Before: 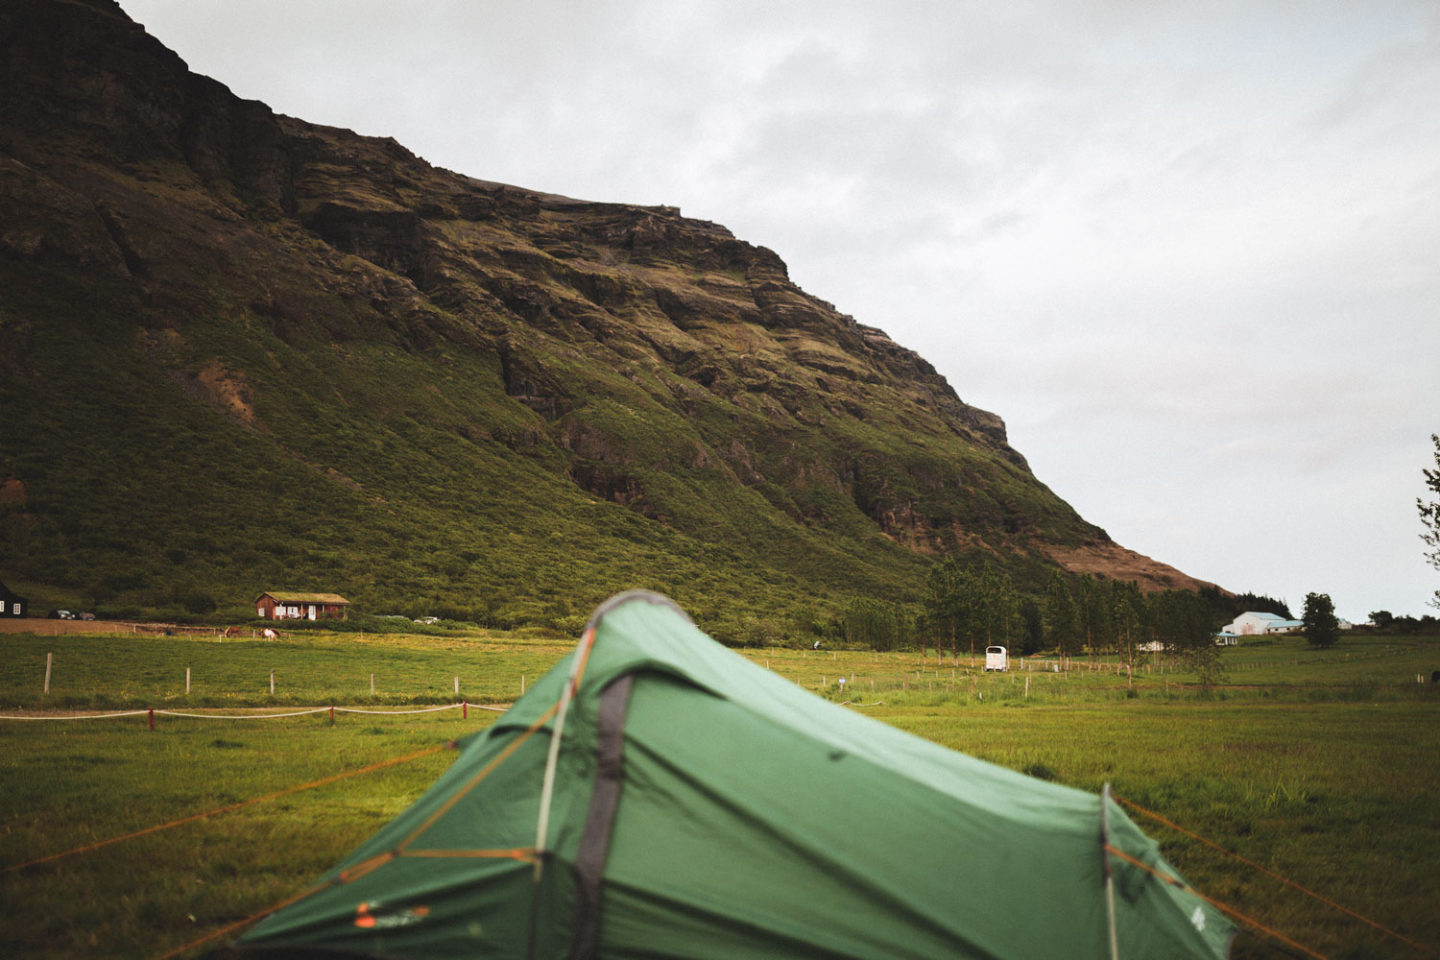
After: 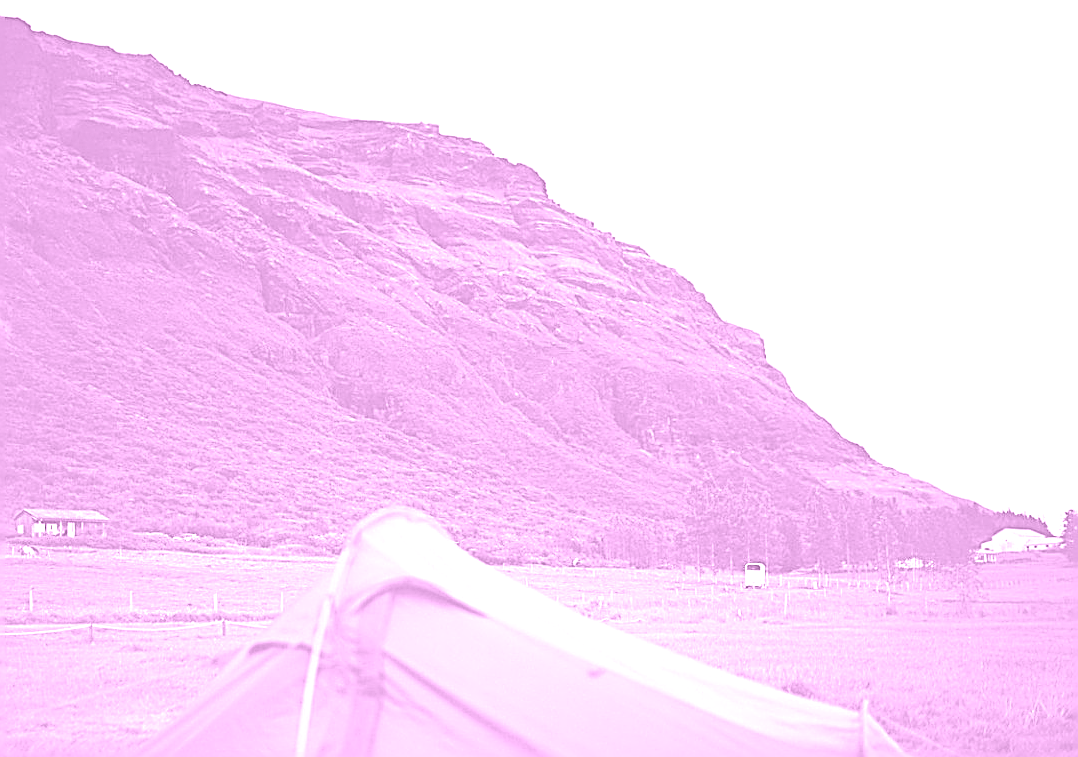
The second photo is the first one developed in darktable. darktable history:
colorize: hue 331.2°, saturation 75%, source mix 30.28%, lightness 70.52%, version 1
sharpen: amount 1.861
crop: left 16.768%, top 8.653%, right 8.362%, bottom 12.485%
color correction: highlights a* 9.03, highlights b* 8.71, shadows a* 40, shadows b* 40, saturation 0.8
exposure: black level correction 0, exposure 1.741 EV, compensate exposure bias true, compensate highlight preservation false
